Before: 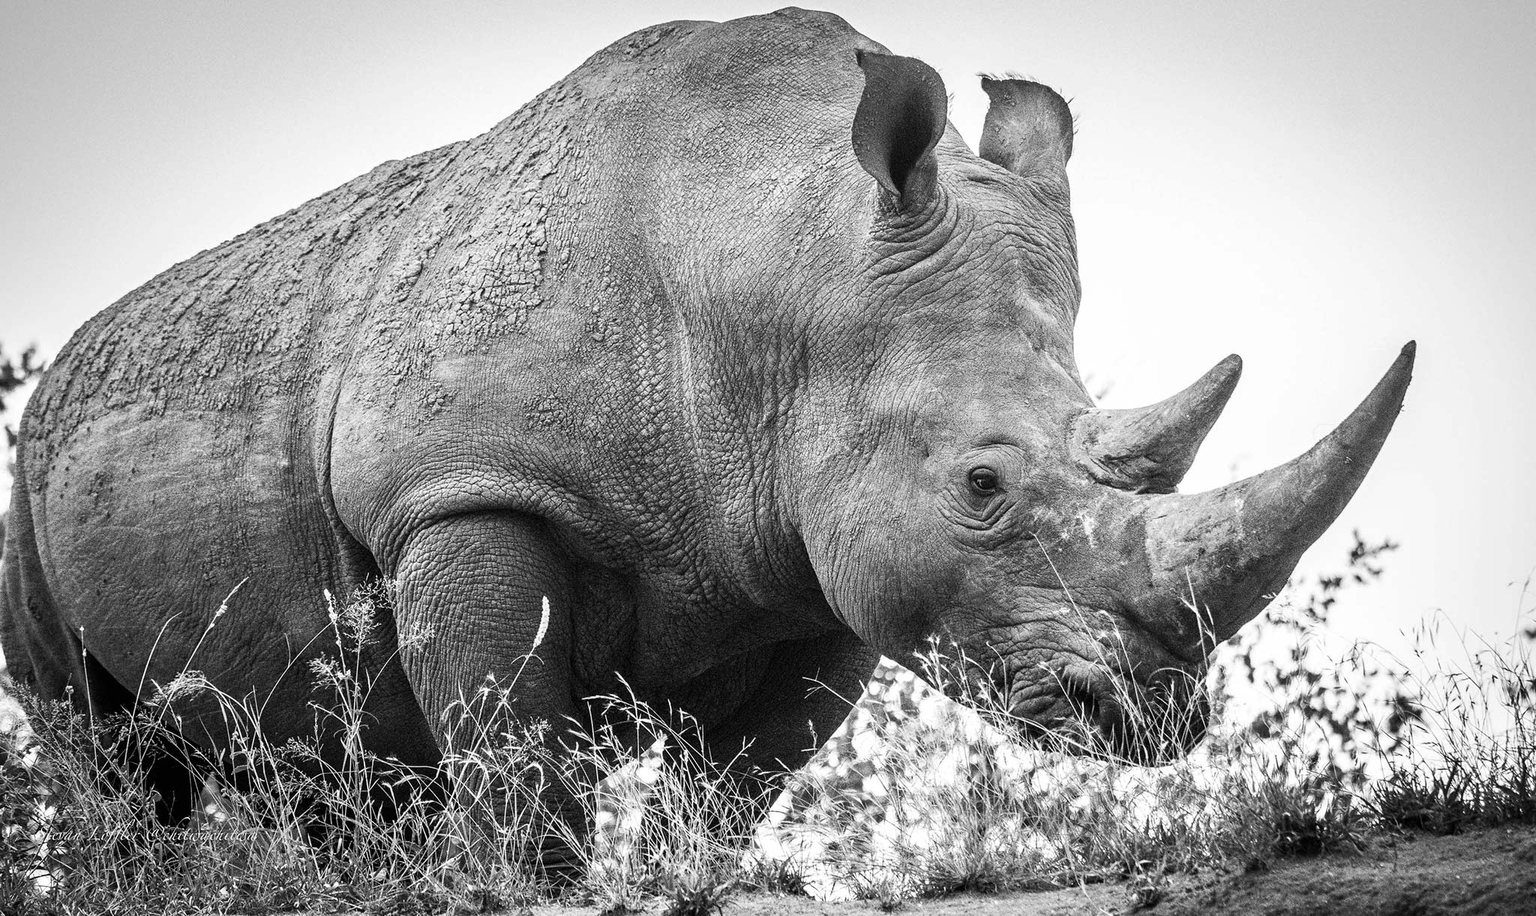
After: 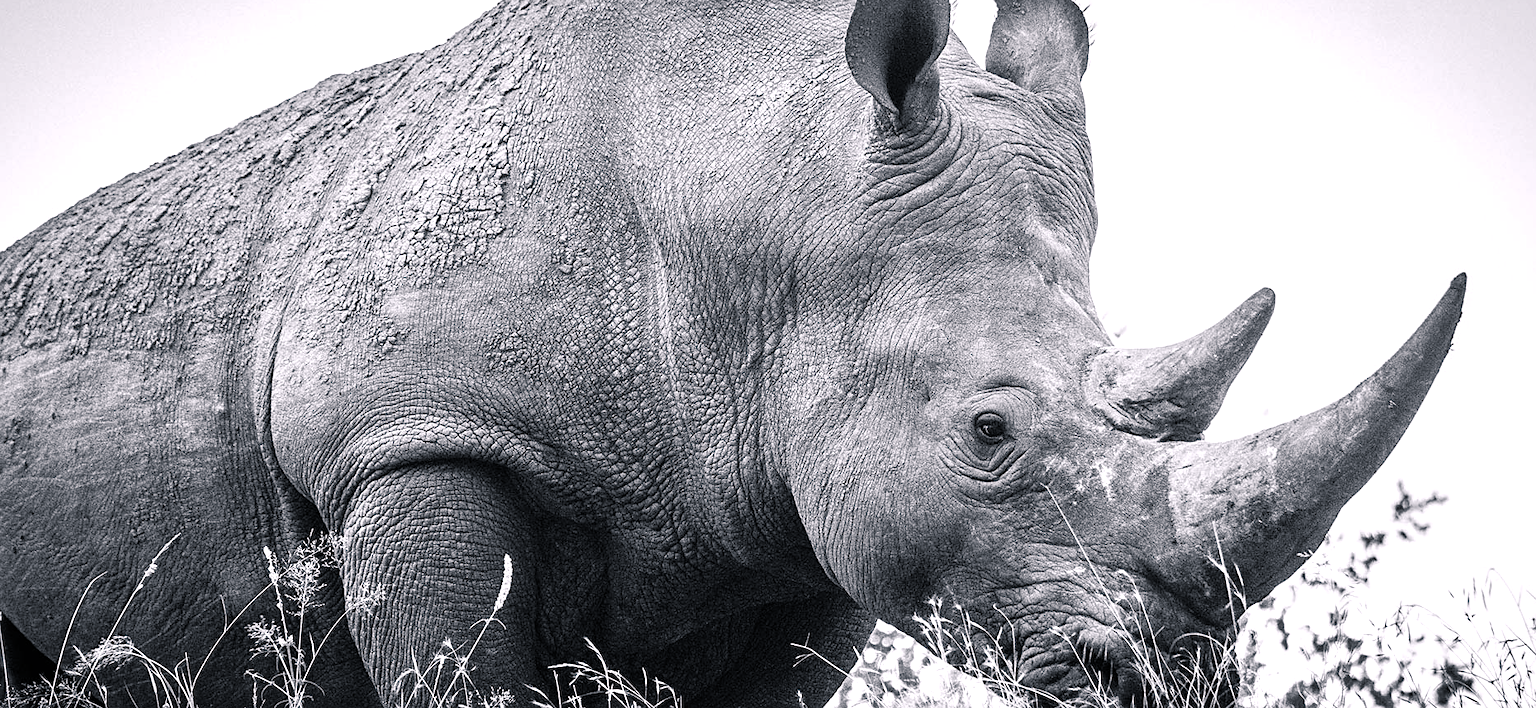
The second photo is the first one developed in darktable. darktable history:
exposure: exposure -0.146 EV, compensate exposure bias true, compensate highlight preservation false
color correction: highlights b* 0.001
crop: left 5.549%, top 10.167%, right 3.669%, bottom 19.497%
tone equalizer: -8 EV -0.387 EV, -7 EV -0.363 EV, -6 EV -0.324 EV, -5 EV -0.257 EV, -3 EV 0.253 EV, -2 EV 0.343 EV, -1 EV 0.402 EV, +0 EV 0.42 EV
sharpen: amount 0.203
color balance rgb: power › hue 329.41°, highlights gain › chroma 3.666%, highlights gain › hue 58.56°, perceptual saturation grading › global saturation 19.997%
color calibration: x 0.37, y 0.382, temperature 4317.46 K
